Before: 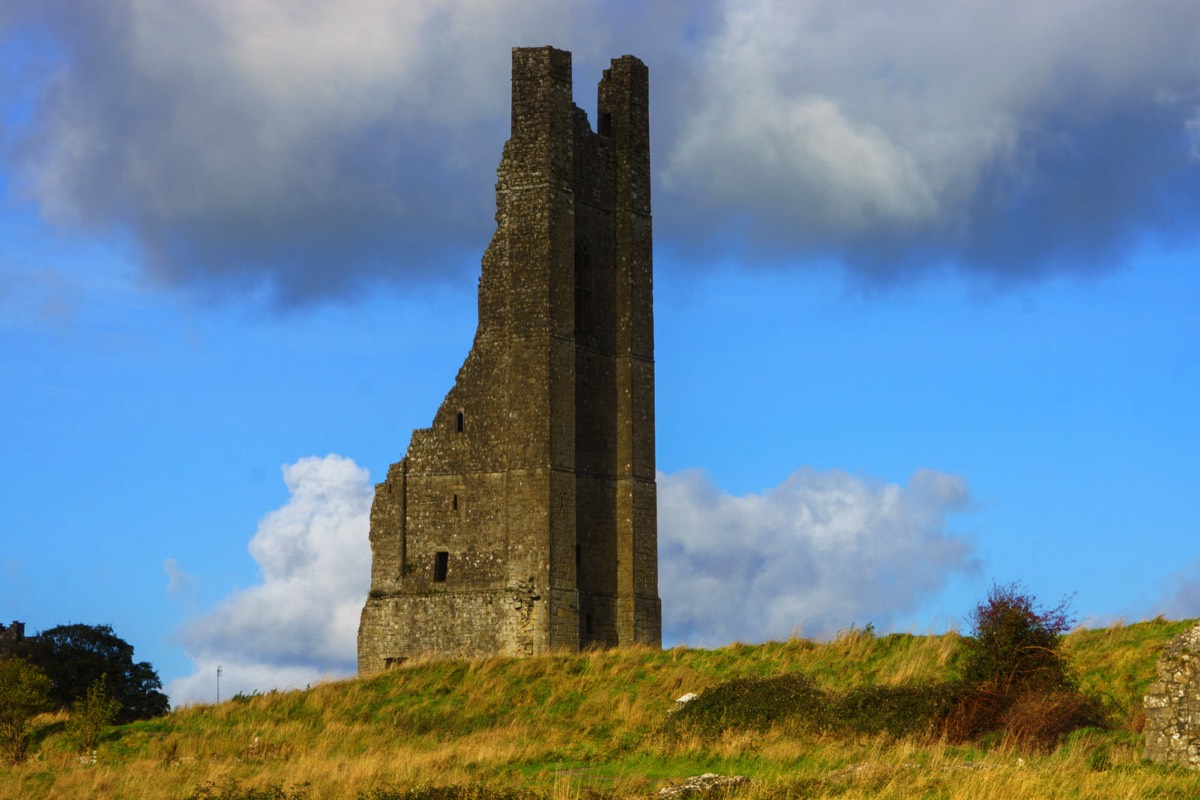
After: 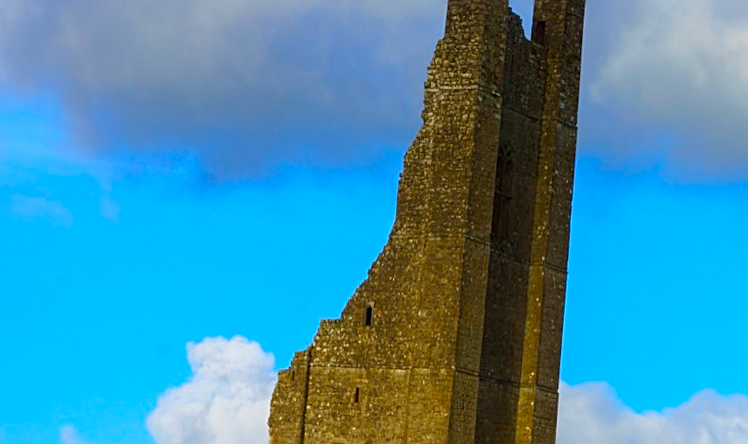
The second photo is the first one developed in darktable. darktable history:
crop and rotate: angle -4.99°, left 2.122%, top 6.945%, right 27.566%, bottom 30.519%
contrast brightness saturation: saturation 0.5
sharpen: on, module defaults
